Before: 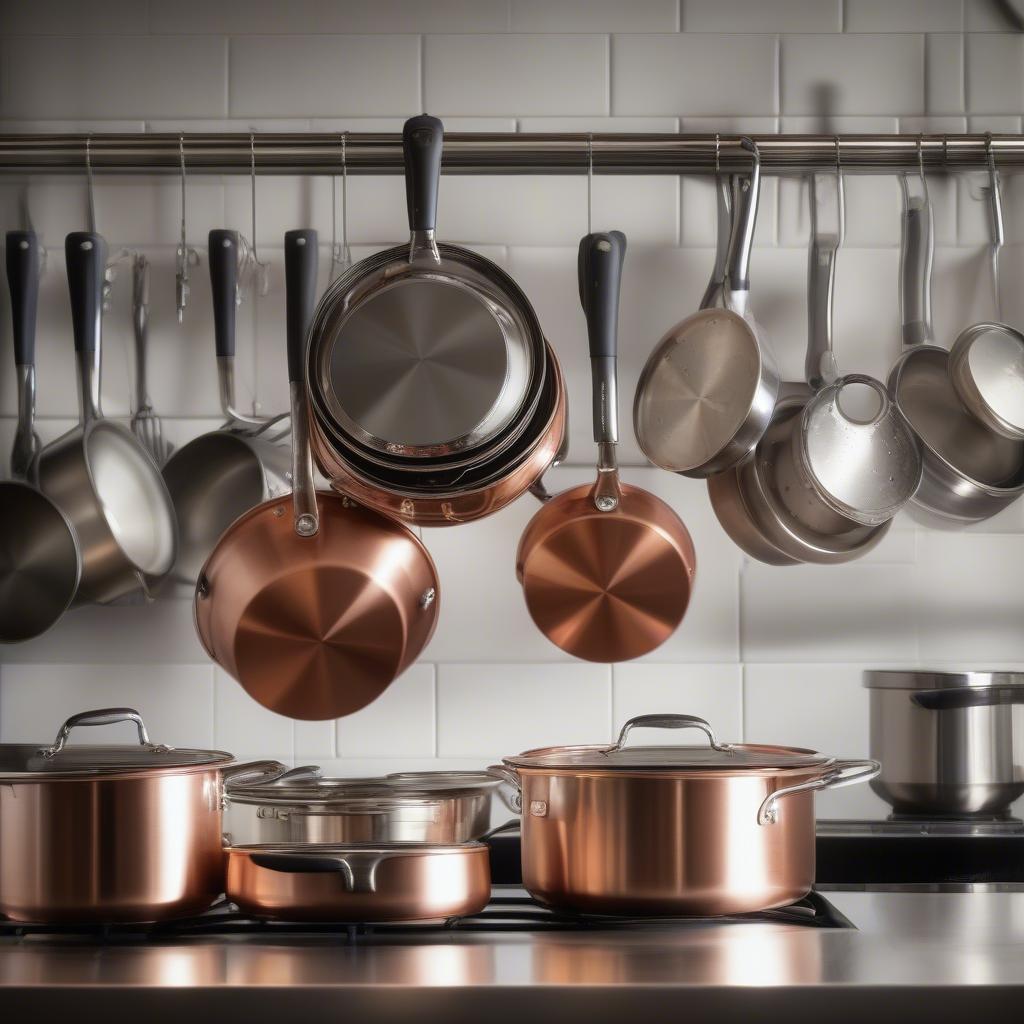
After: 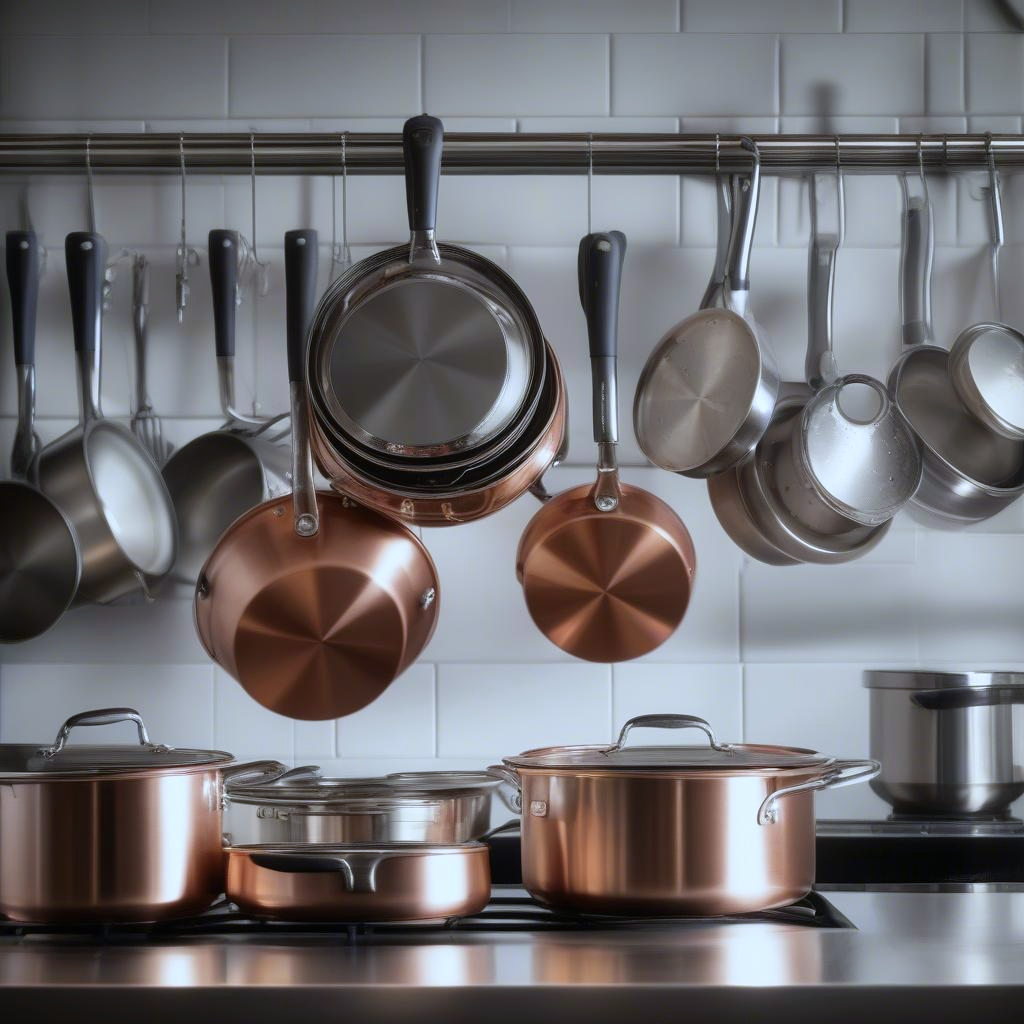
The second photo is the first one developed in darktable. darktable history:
white balance: red 0.924, blue 1.095
exposure: exposure -0.048 EV, compensate highlight preservation false
